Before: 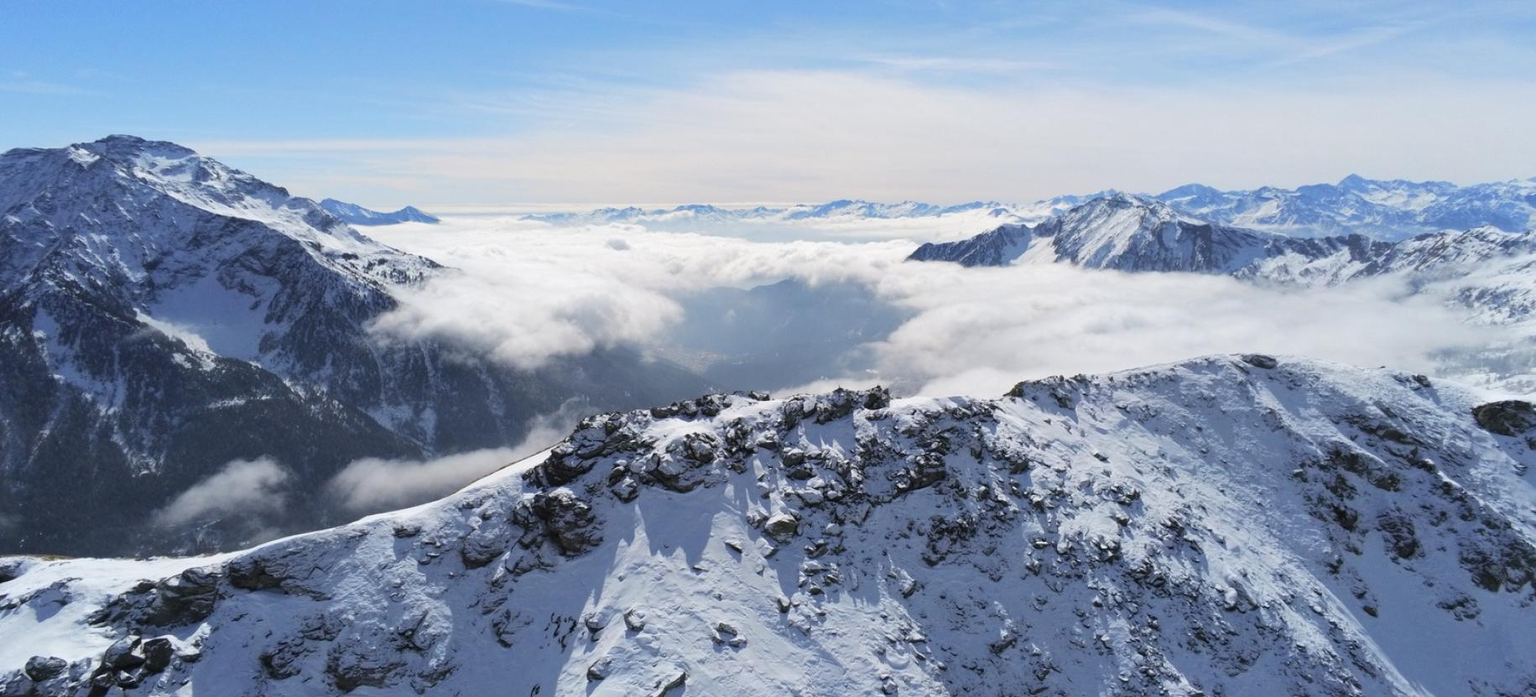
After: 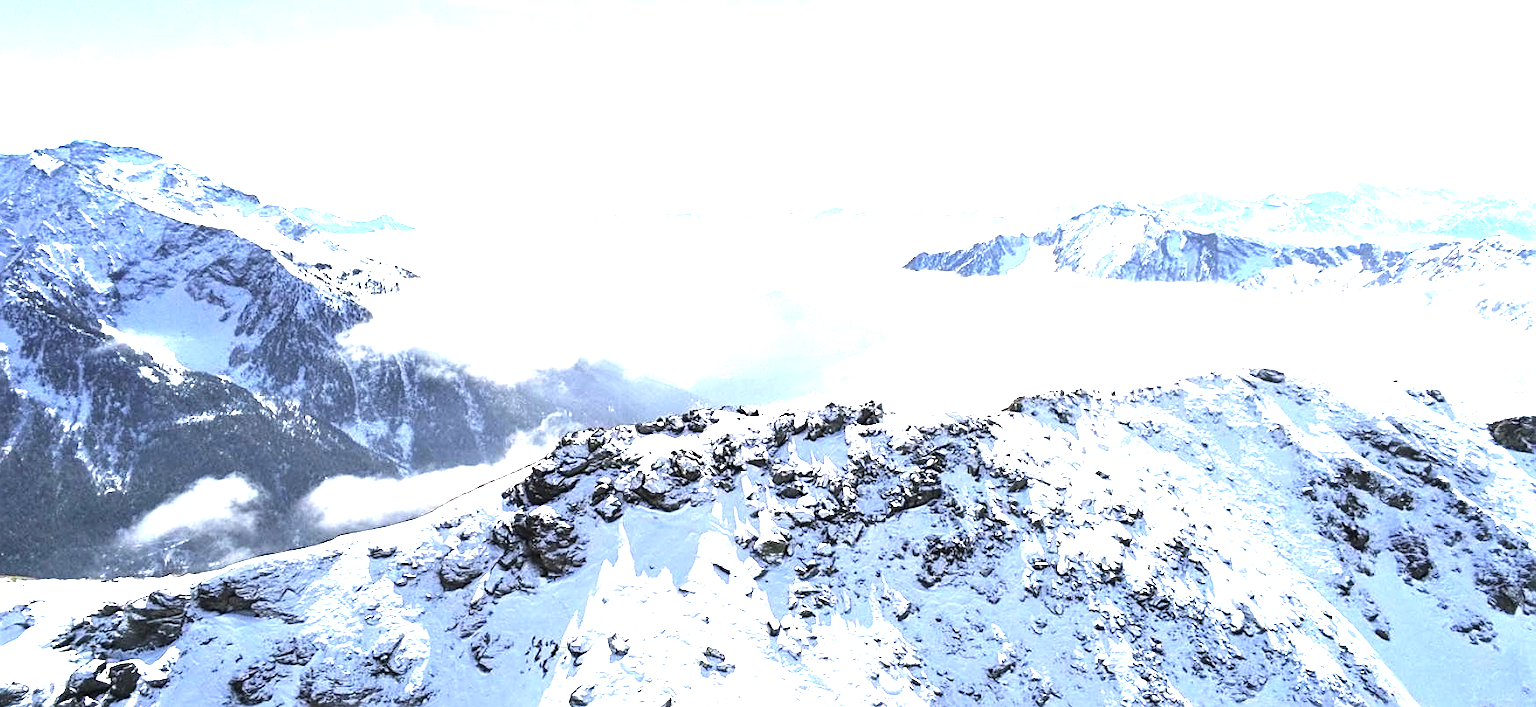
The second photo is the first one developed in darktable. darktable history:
sharpen: on, module defaults
tone equalizer: -8 EV -0.75 EV, -7 EV -0.7 EV, -6 EV -0.6 EV, -5 EV -0.4 EV, -3 EV 0.4 EV, -2 EV 0.6 EV, -1 EV 0.7 EV, +0 EV 0.75 EV, edges refinement/feathering 500, mask exposure compensation -1.57 EV, preserve details no
crop and rotate: left 2.536%, right 1.107%, bottom 2.246%
exposure: black level correction 0, exposure 1.55 EV, compensate exposure bias true, compensate highlight preservation false
